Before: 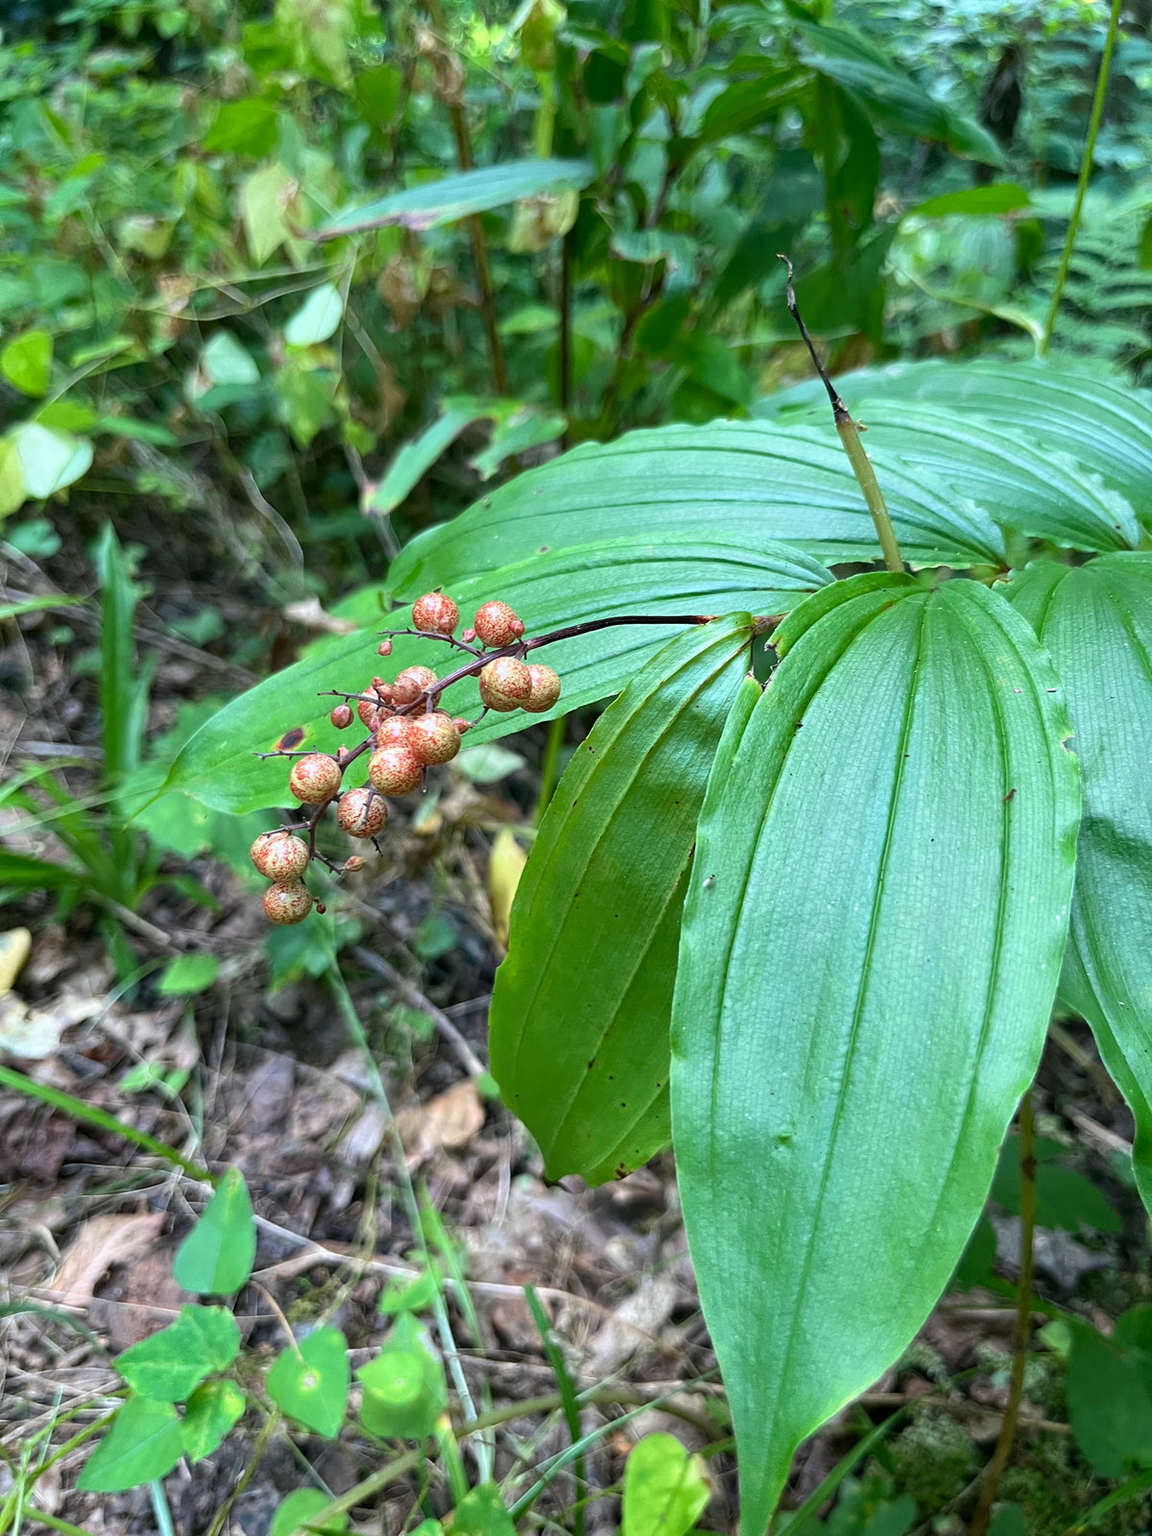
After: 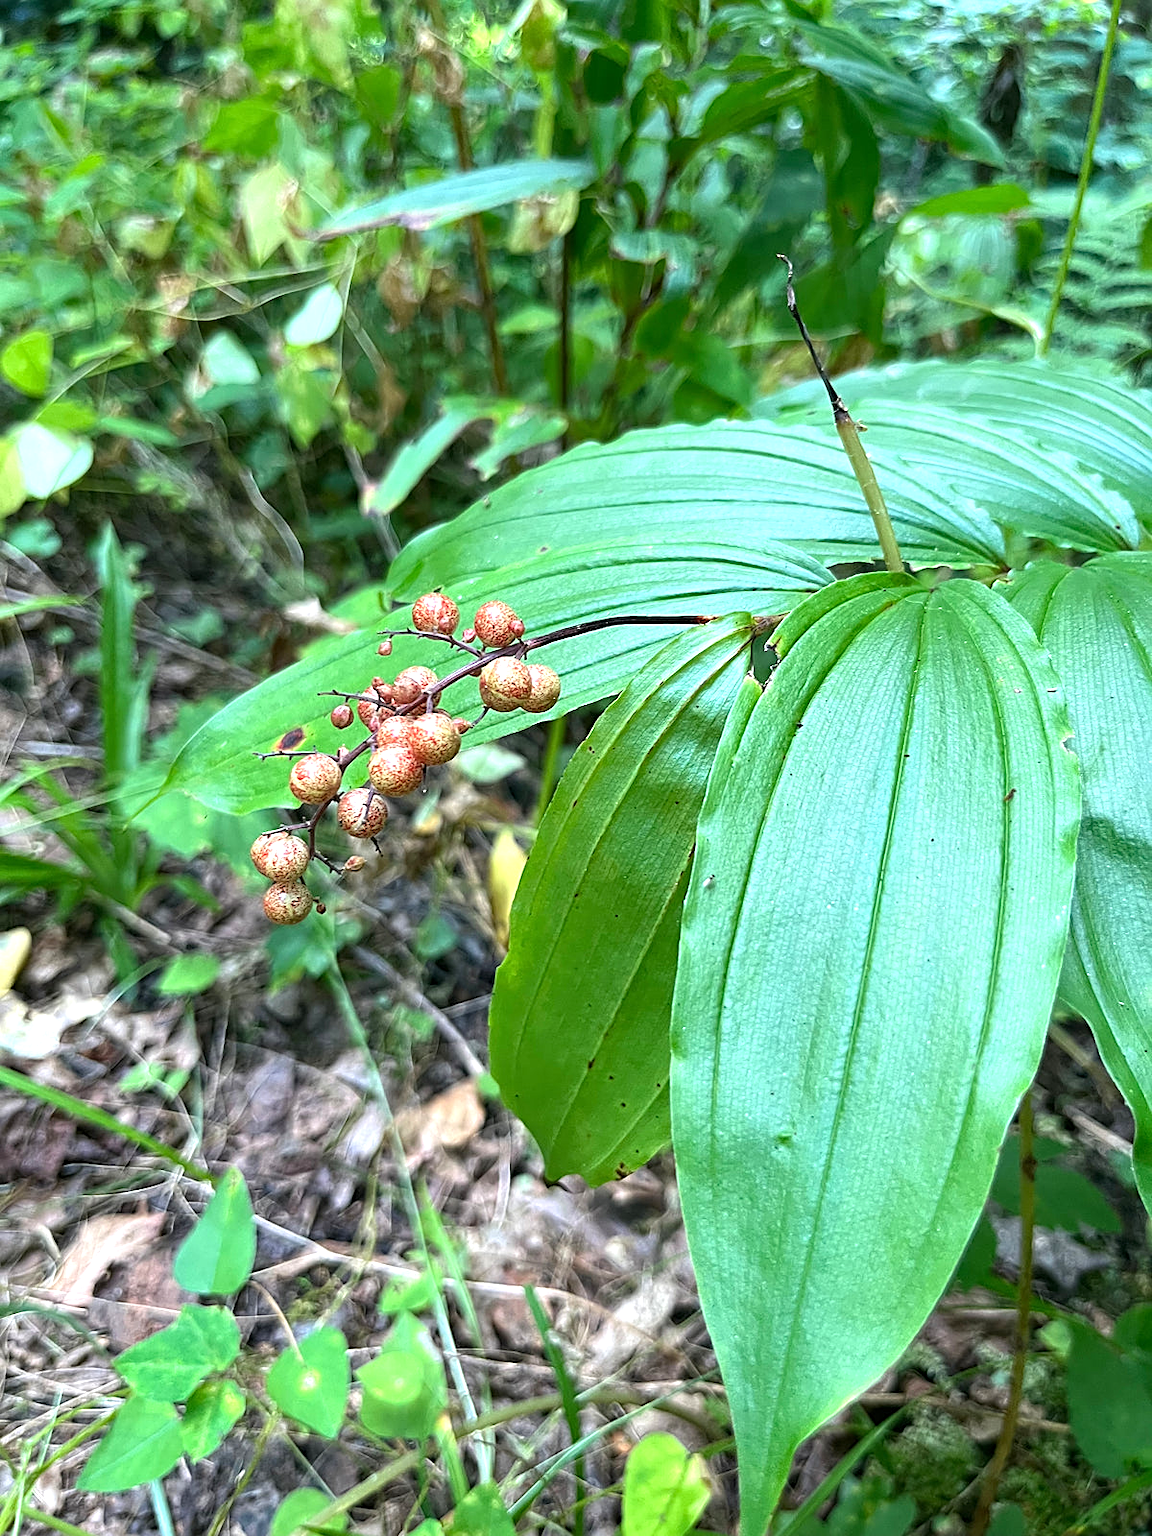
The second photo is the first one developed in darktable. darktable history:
vignetting: fall-off start 116.67%, fall-off radius 59.26%, brightness -0.31, saturation -0.056
exposure: exposure 0.507 EV, compensate highlight preservation false
sharpen: on, module defaults
